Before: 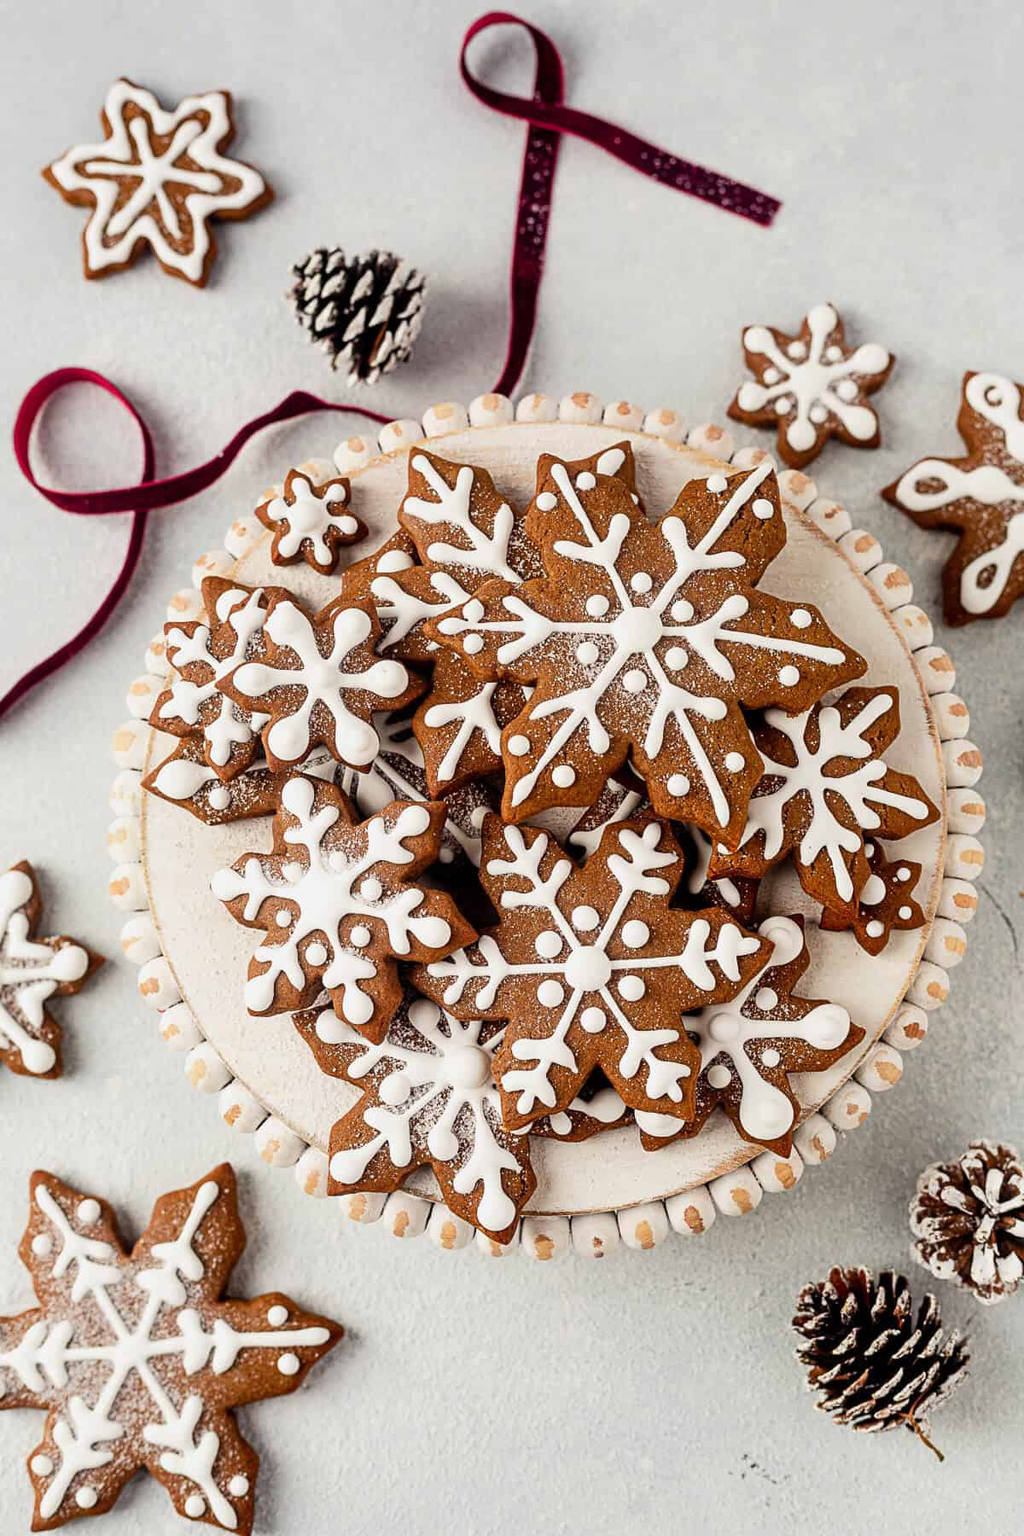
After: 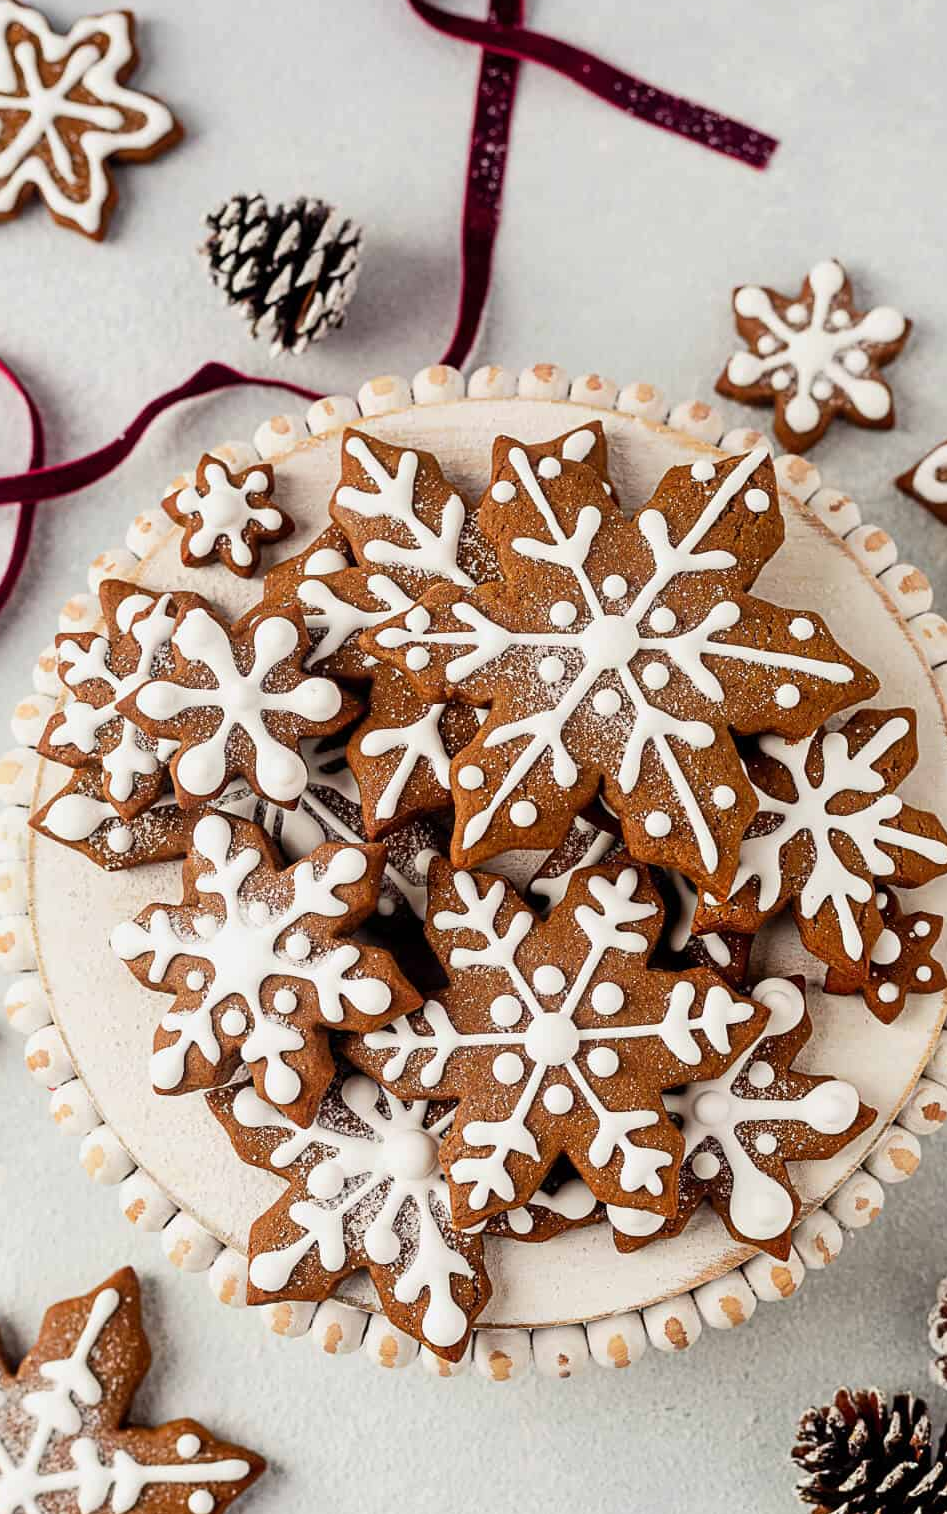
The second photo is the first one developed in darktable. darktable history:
crop: left 11.448%, top 5.343%, right 9.604%, bottom 10.522%
